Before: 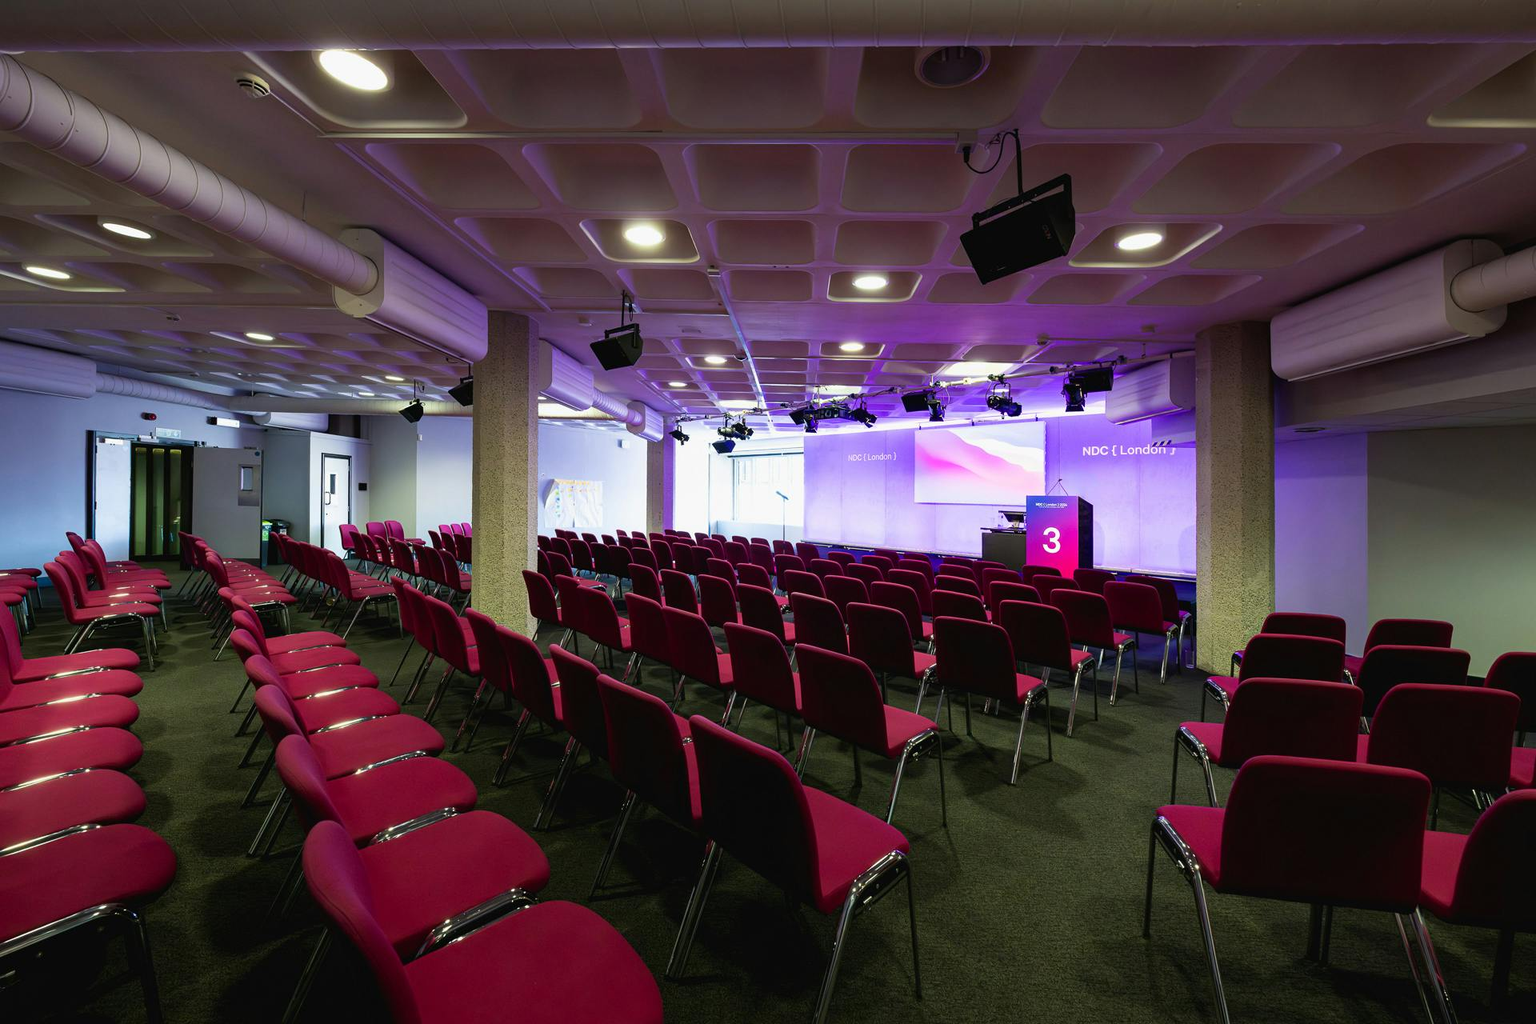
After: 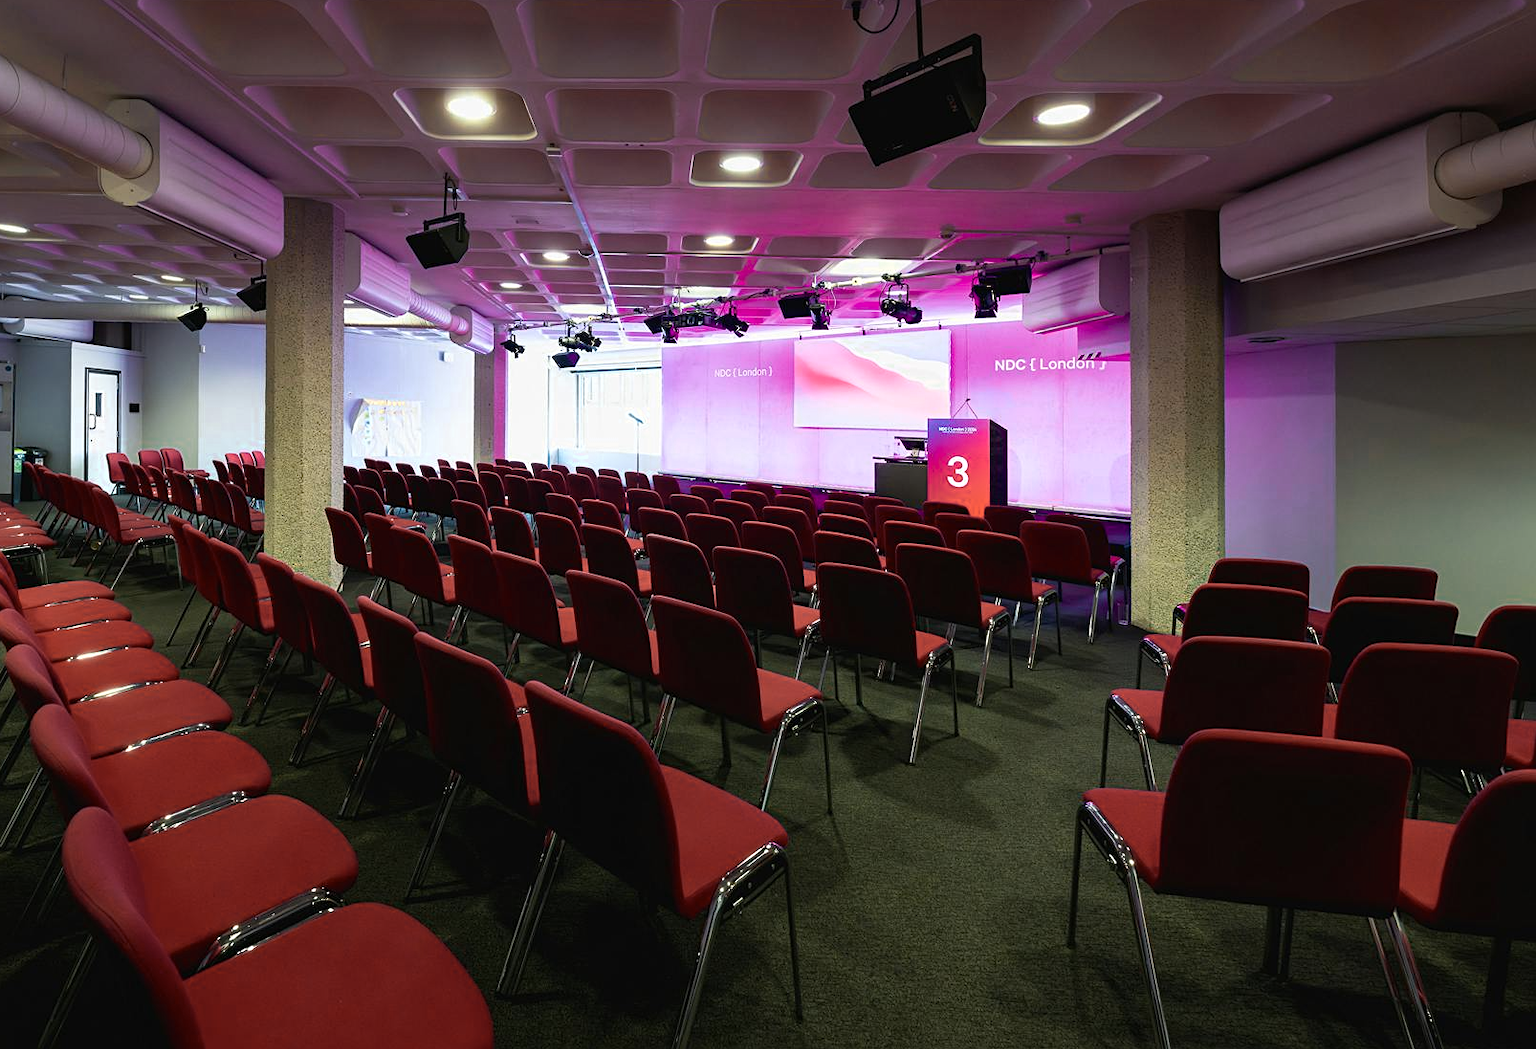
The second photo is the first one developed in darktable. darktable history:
crop: left 16.315%, top 14.246%
color zones: curves: ch0 [(0.018, 0.548) (0.197, 0.654) (0.425, 0.447) (0.605, 0.658) (0.732, 0.579)]; ch1 [(0.105, 0.531) (0.224, 0.531) (0.386, 0.39) (0.618, 0.456) (0.732, 0.456) (0.956, 0.421)]; ch2 [(0.039, 0.583) (0.215, 0.465) (0.399, 0.544) (0.465, 0.548) (0.614, 0.447) (0.724, 0.43) (0.882, 0.623) (0.956, 0.632)]
sharpen: amount 0.2
